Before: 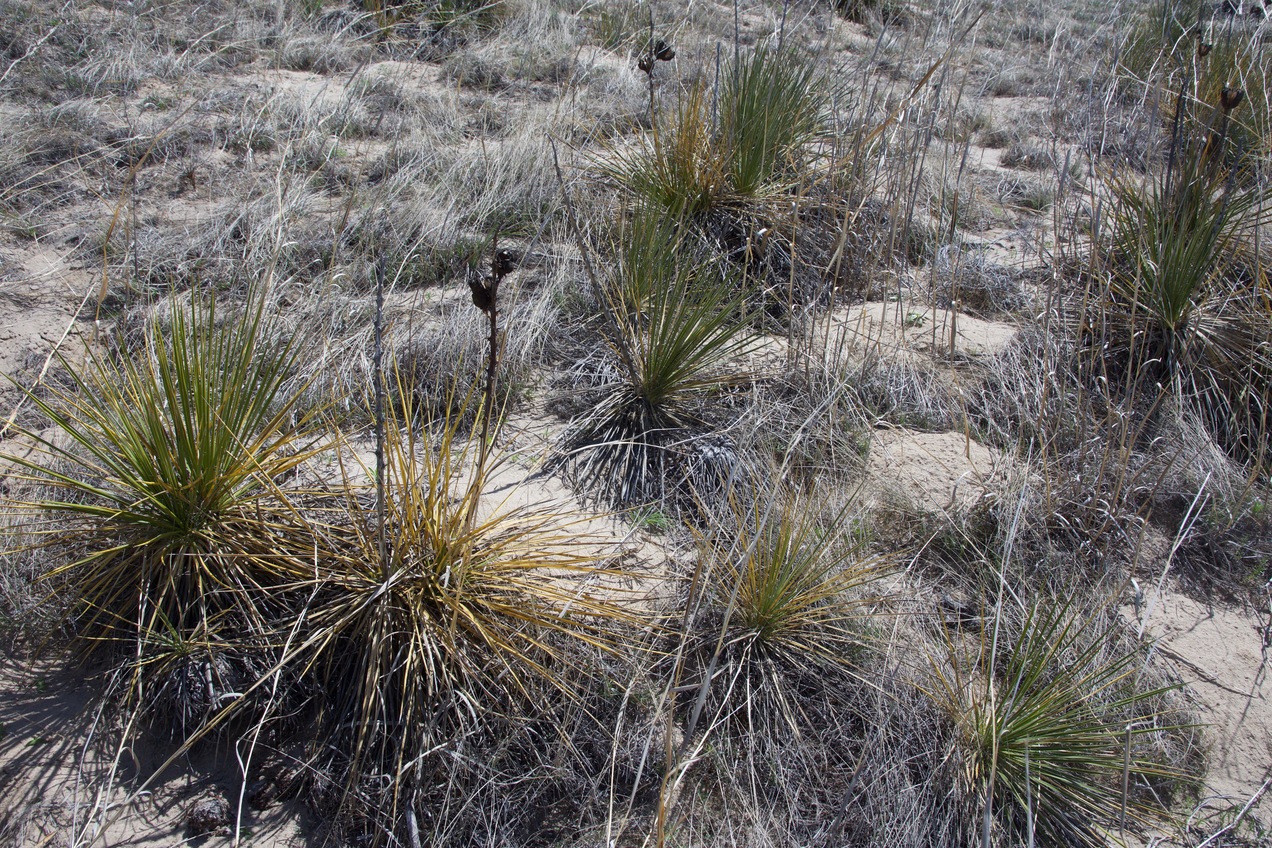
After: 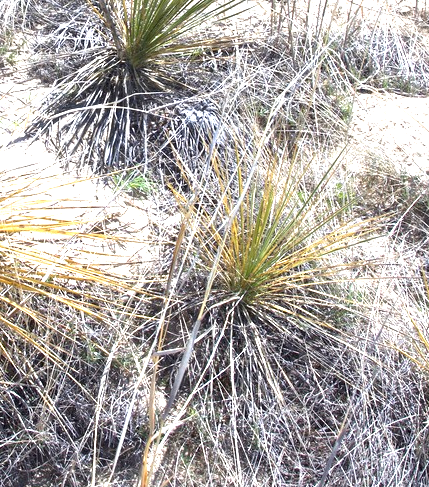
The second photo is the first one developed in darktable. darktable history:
crop: left 40.721%, top 39.632%, right 25.54%, bottom 2.917%
exposure: black level correction 0, exposure 1.677 EV, compensate exposure bias true, compensate highlight preservation false
